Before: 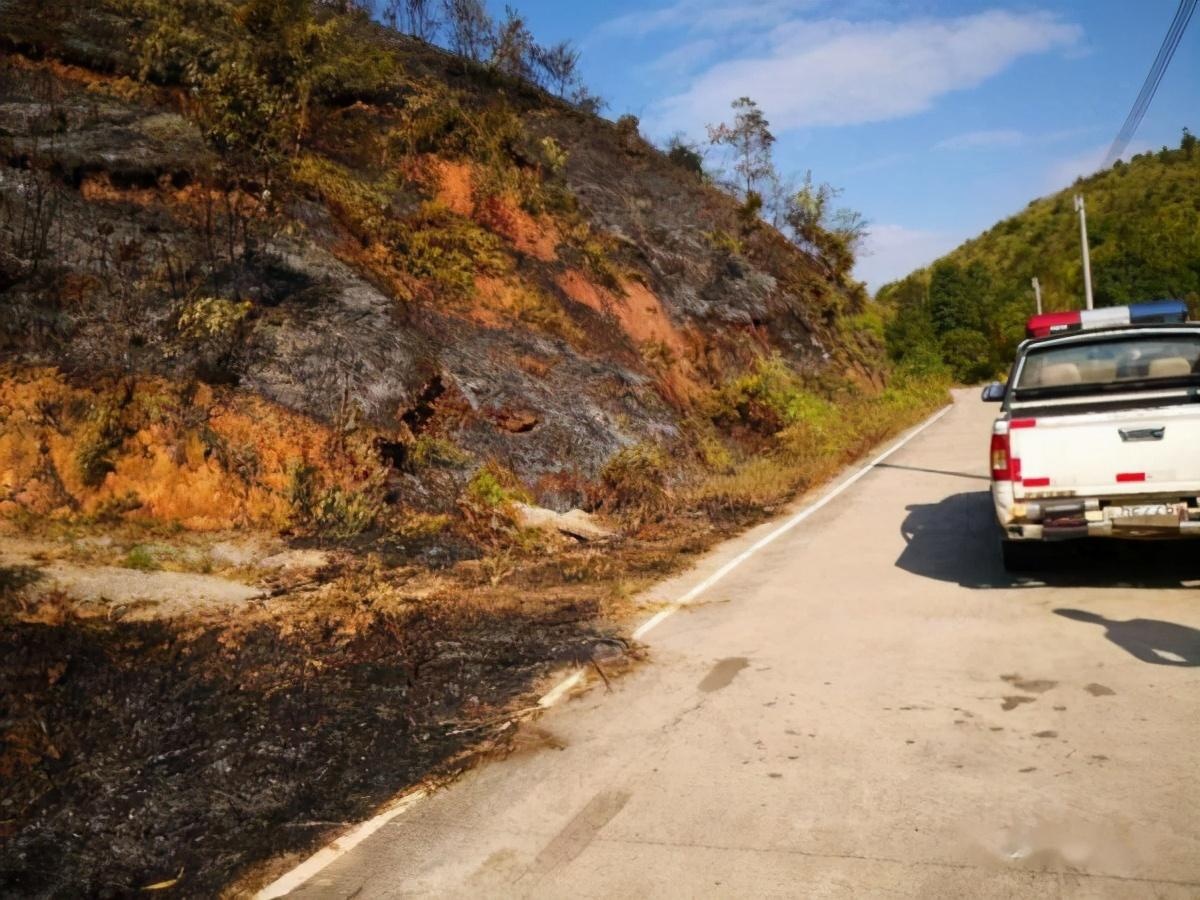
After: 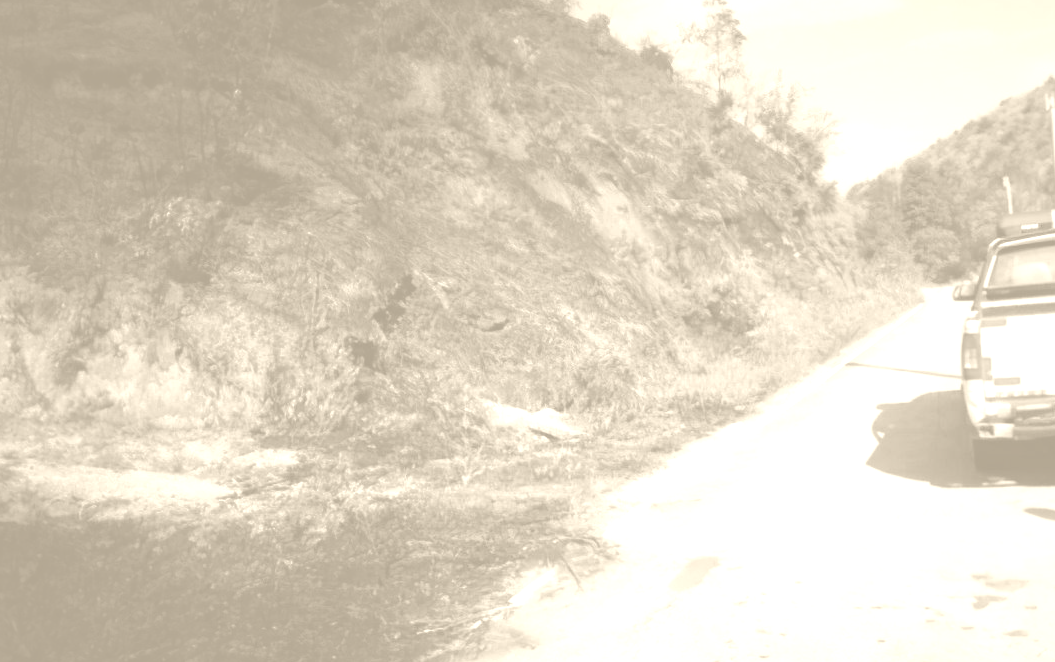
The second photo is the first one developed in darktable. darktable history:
white balance: emerald 1
crop and rotate: left 2.425%, top 11.305%, right 9.6%, bottom 15.08%
shadows and highlights: shadows -88.03, highlights -35.45, shadows color adjustment 99.15%, highlights color adjustment 0%, soften with gaussian
colorize: hue 36°, saturation 71%, lightness 80.79%
